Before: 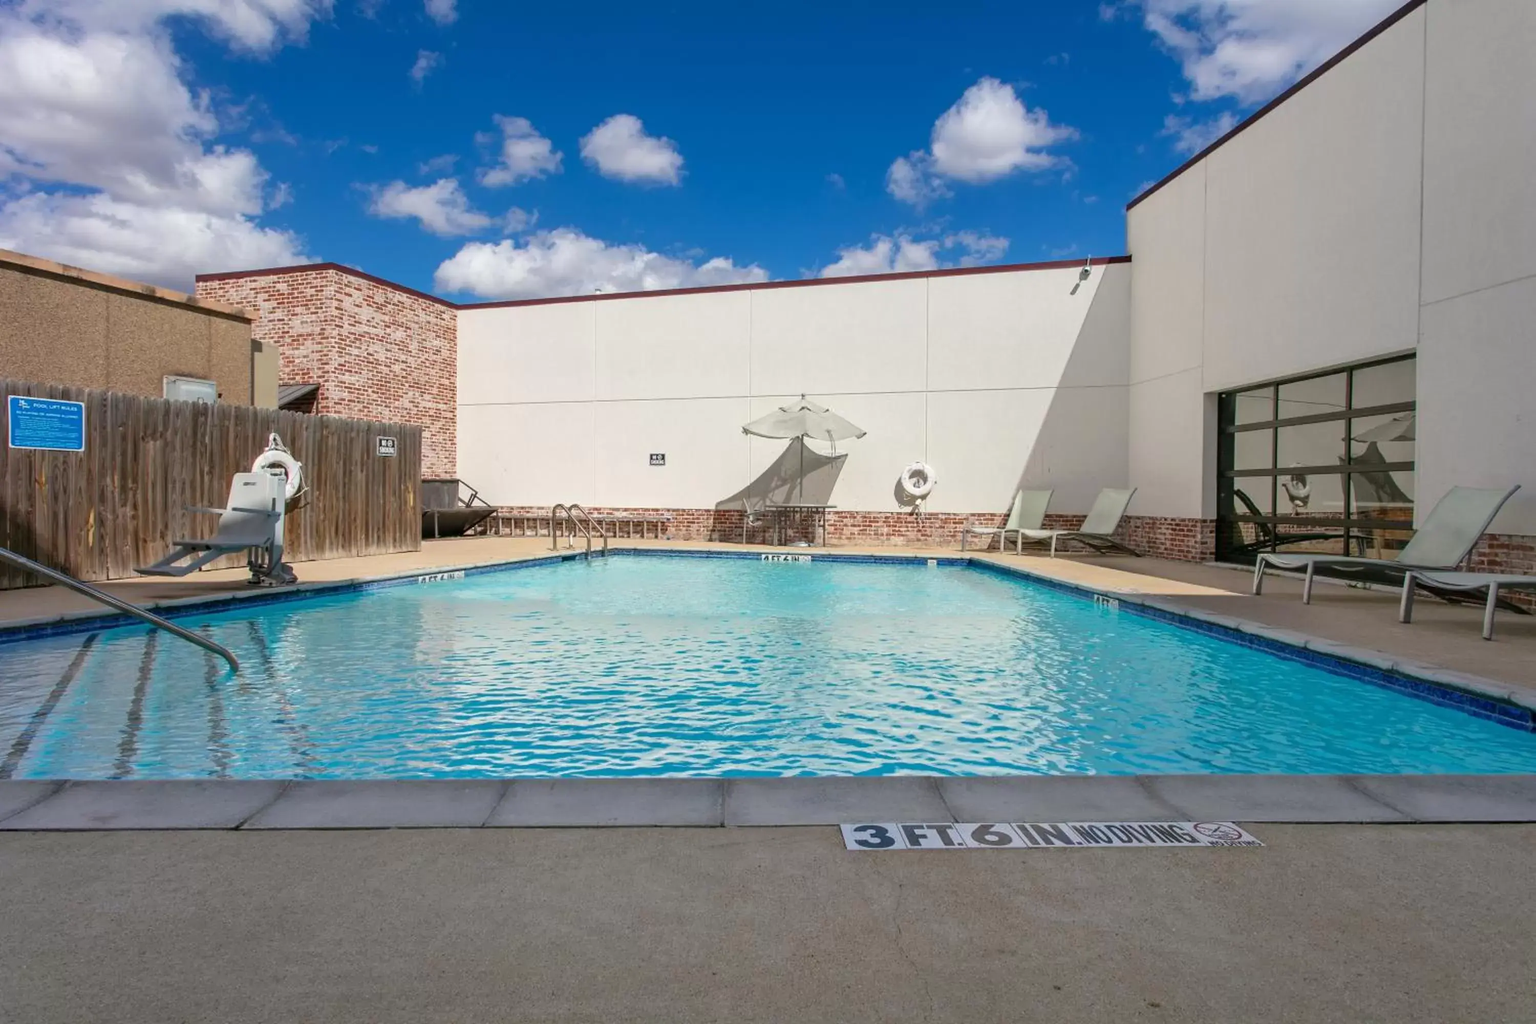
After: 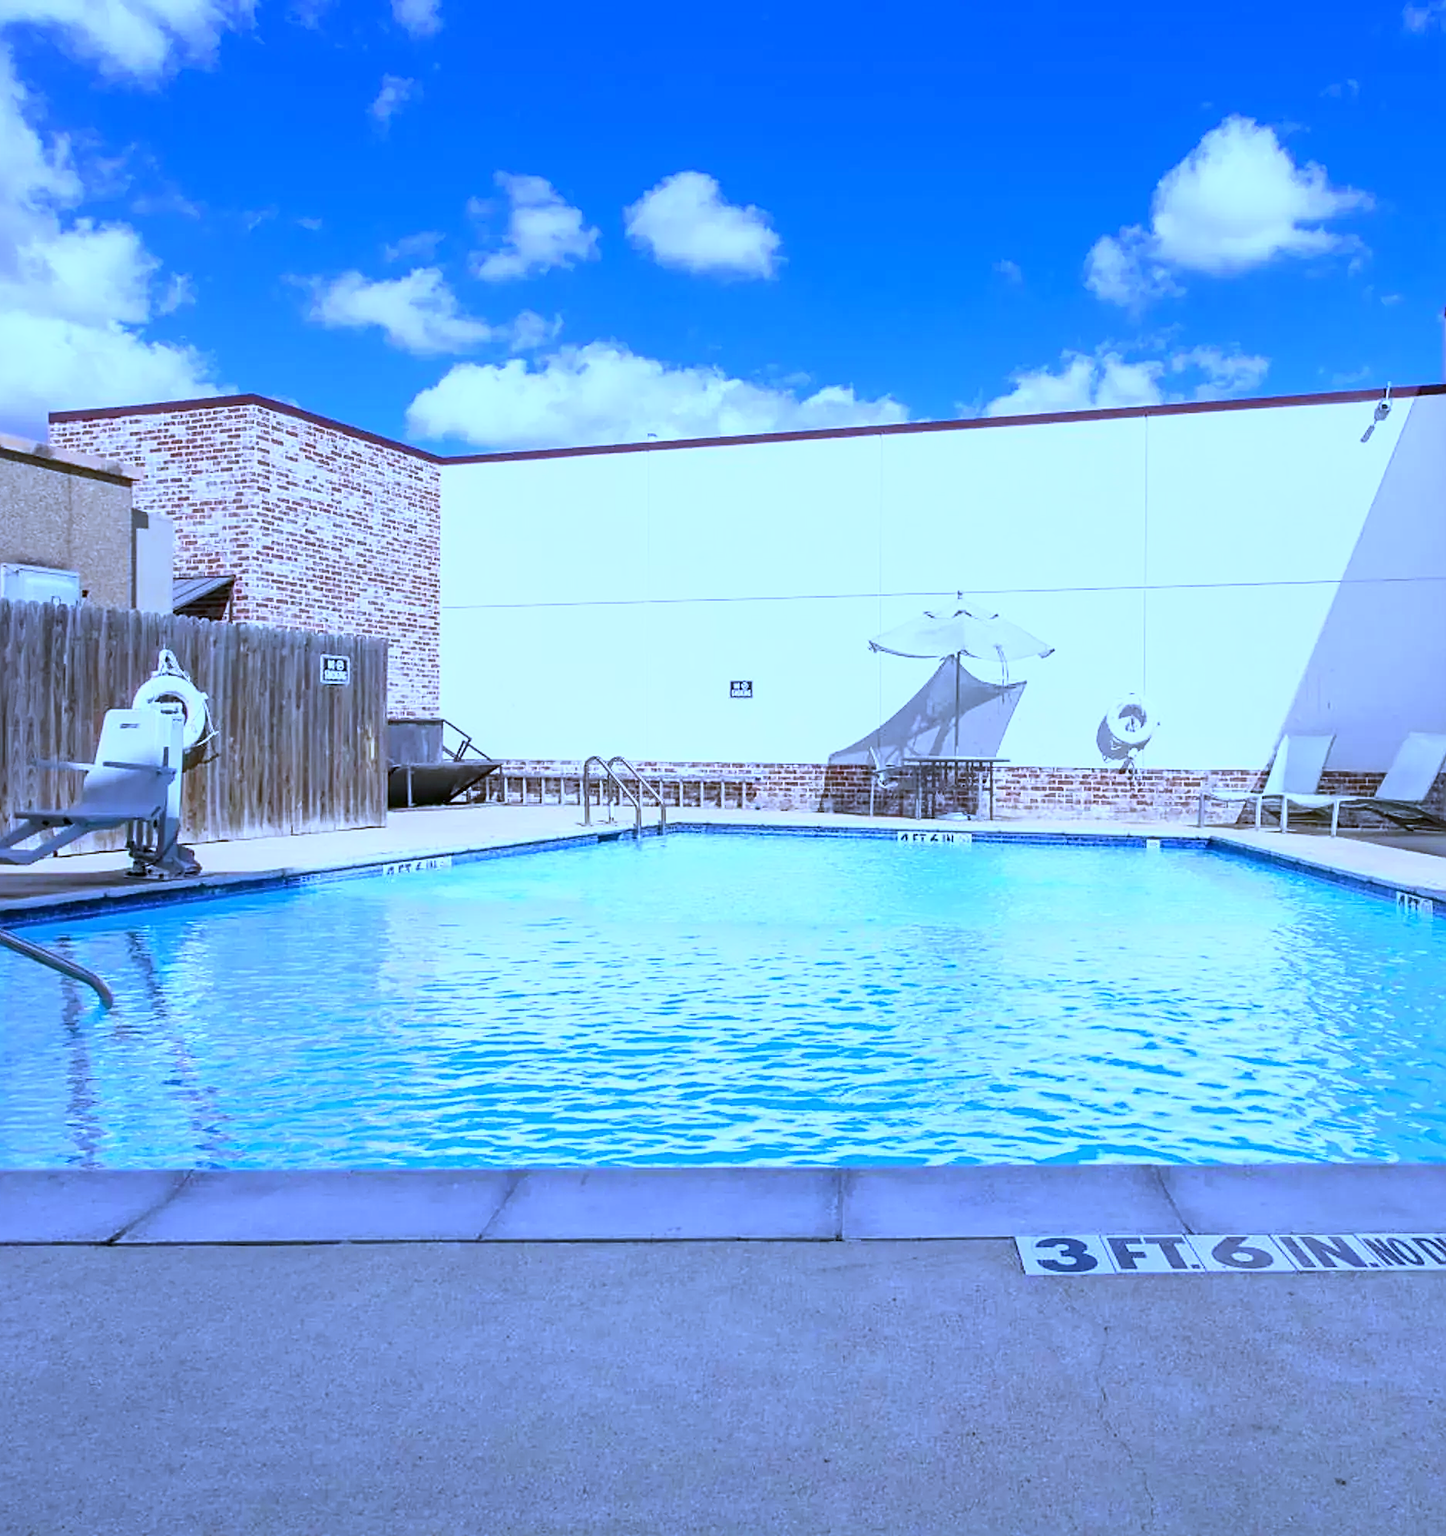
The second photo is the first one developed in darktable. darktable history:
sharpen: on, module defaults
white balance: red 0.766, blue 1.537
base curve: curves: ch0 [(0, 0) (0.557, 0.834) (1, 1)]
crop: left 10.644%, right 26.528%
